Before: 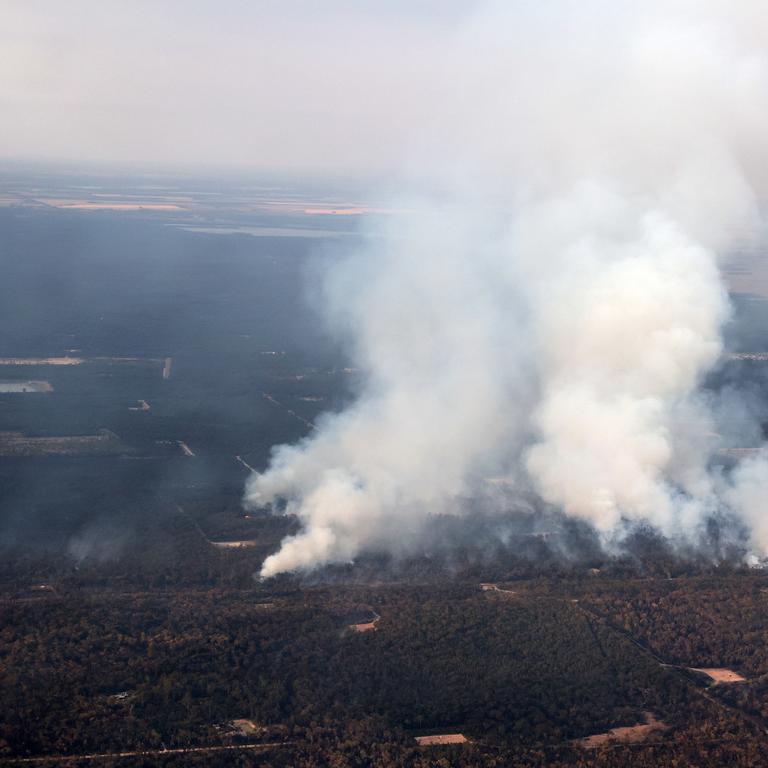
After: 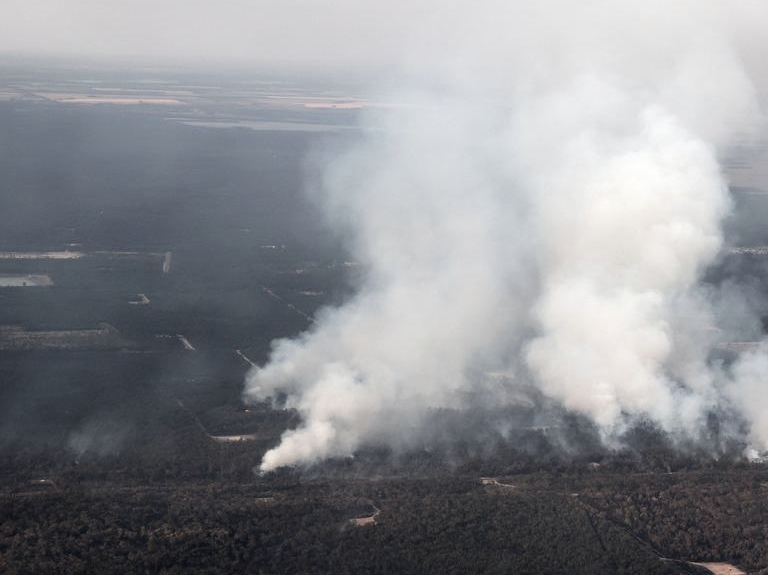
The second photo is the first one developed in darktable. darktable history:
color correction: highlights b* -0.021, saturation 0.502
crop: top 13.915%, bottom 11.139%
